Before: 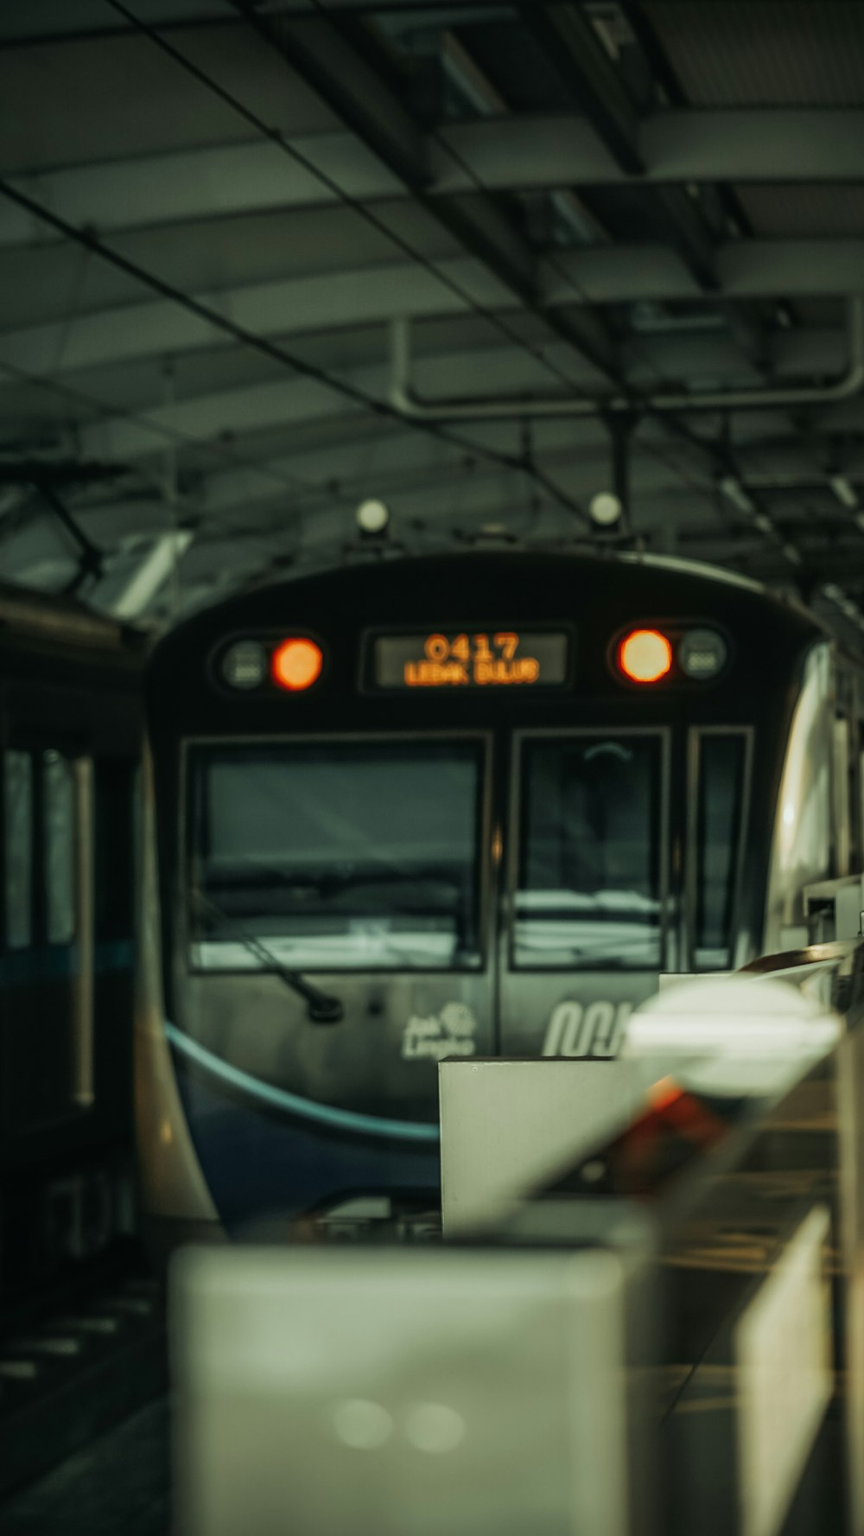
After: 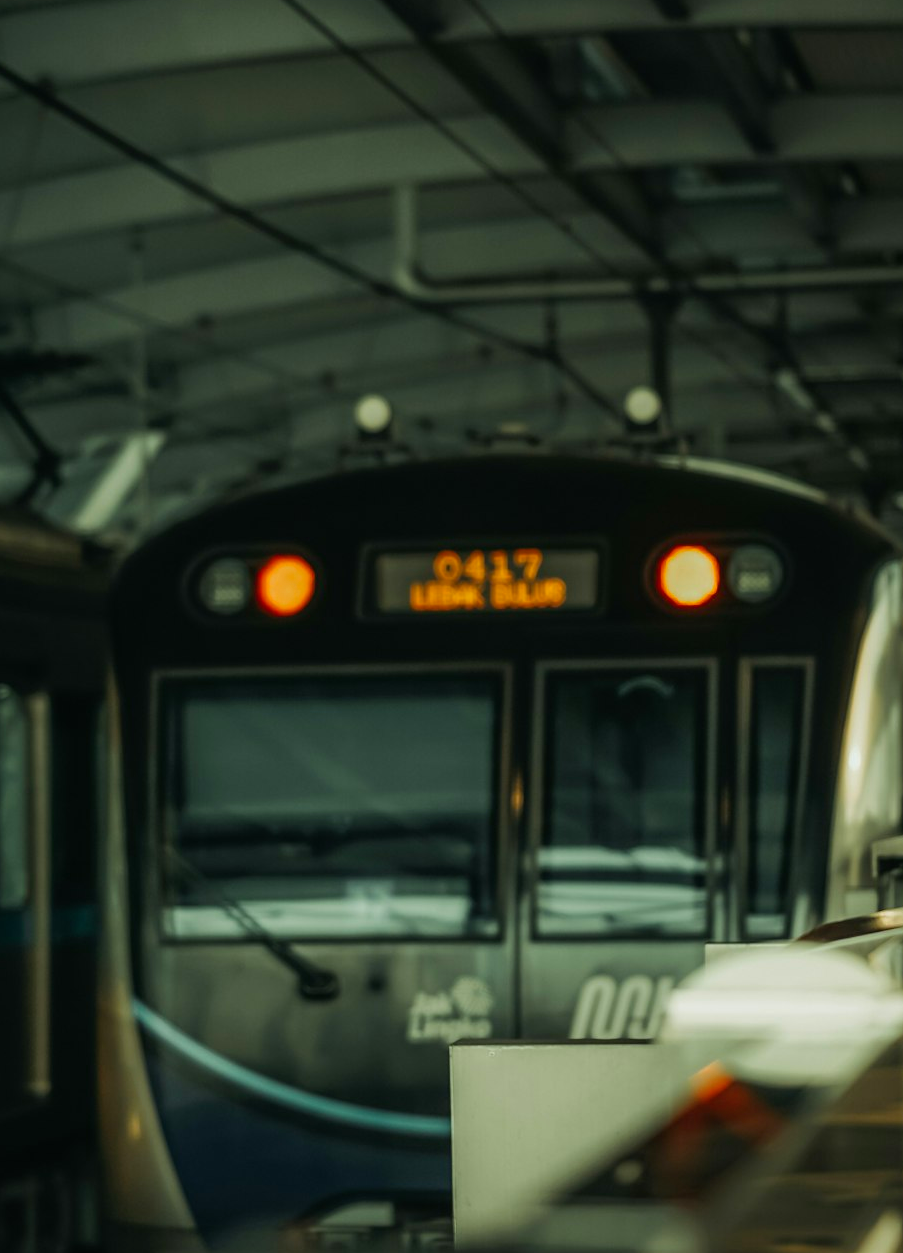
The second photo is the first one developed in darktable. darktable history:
color balance rgb: perceptual saturation grading › global saturation 19.929%
crop: left 5.87%, top 10.308%, right 3.789%, bottom 19.148%
